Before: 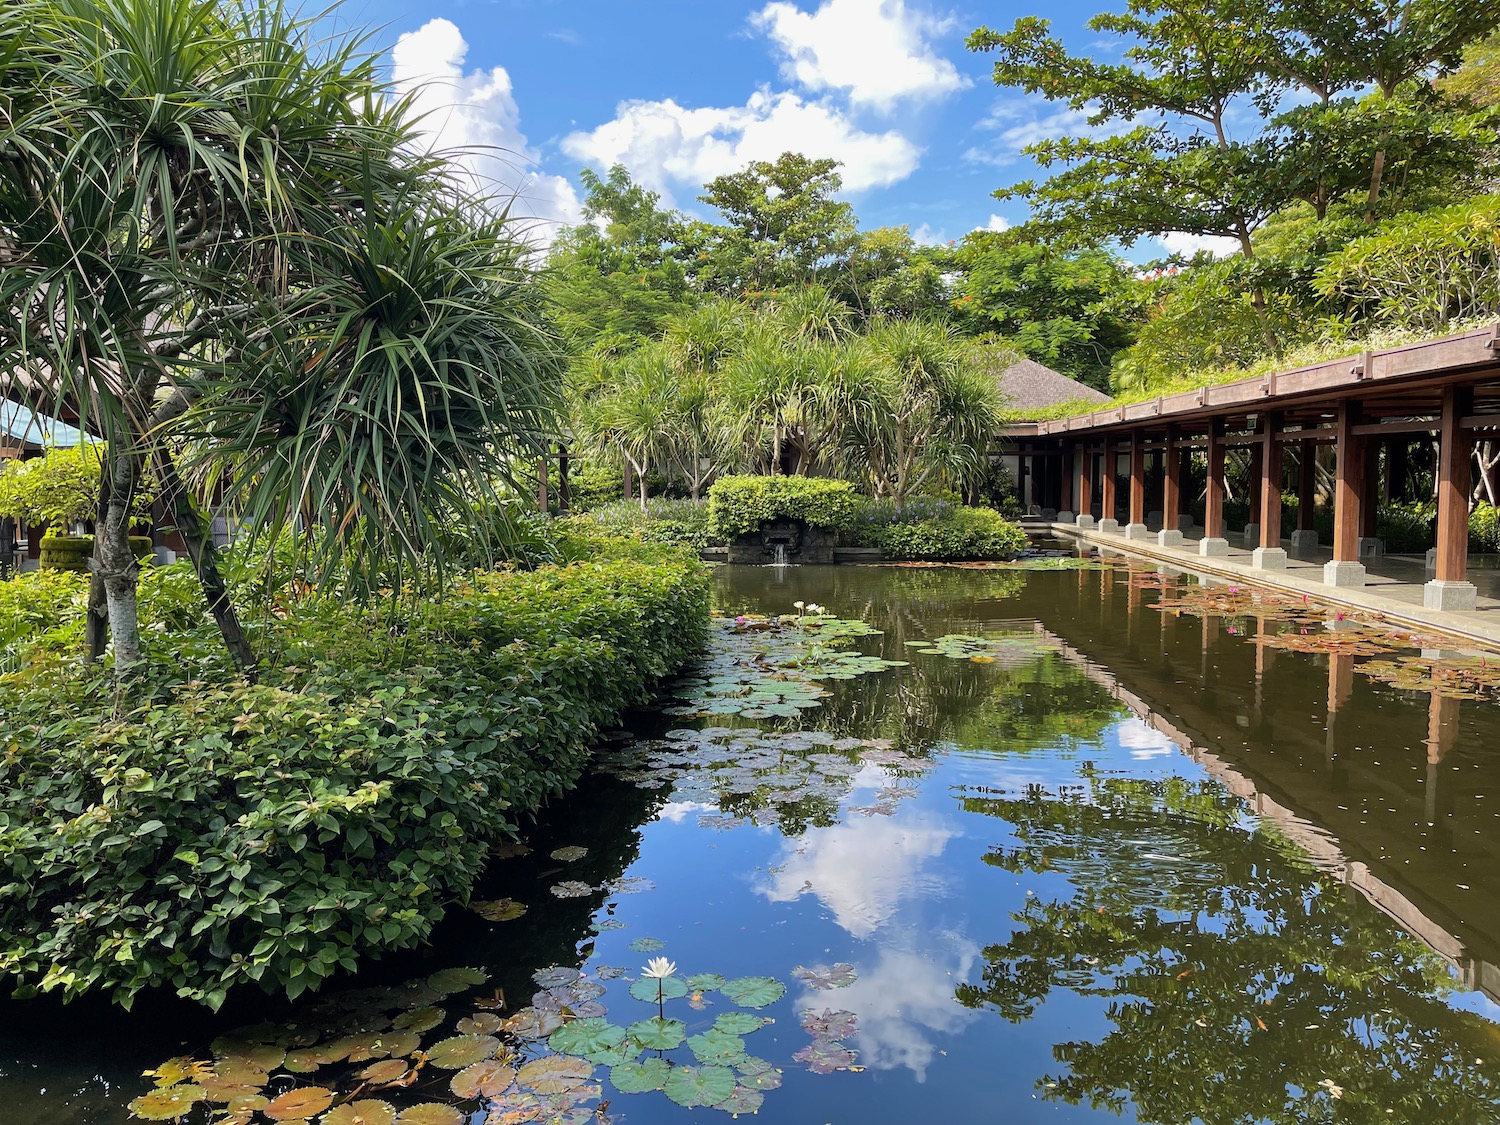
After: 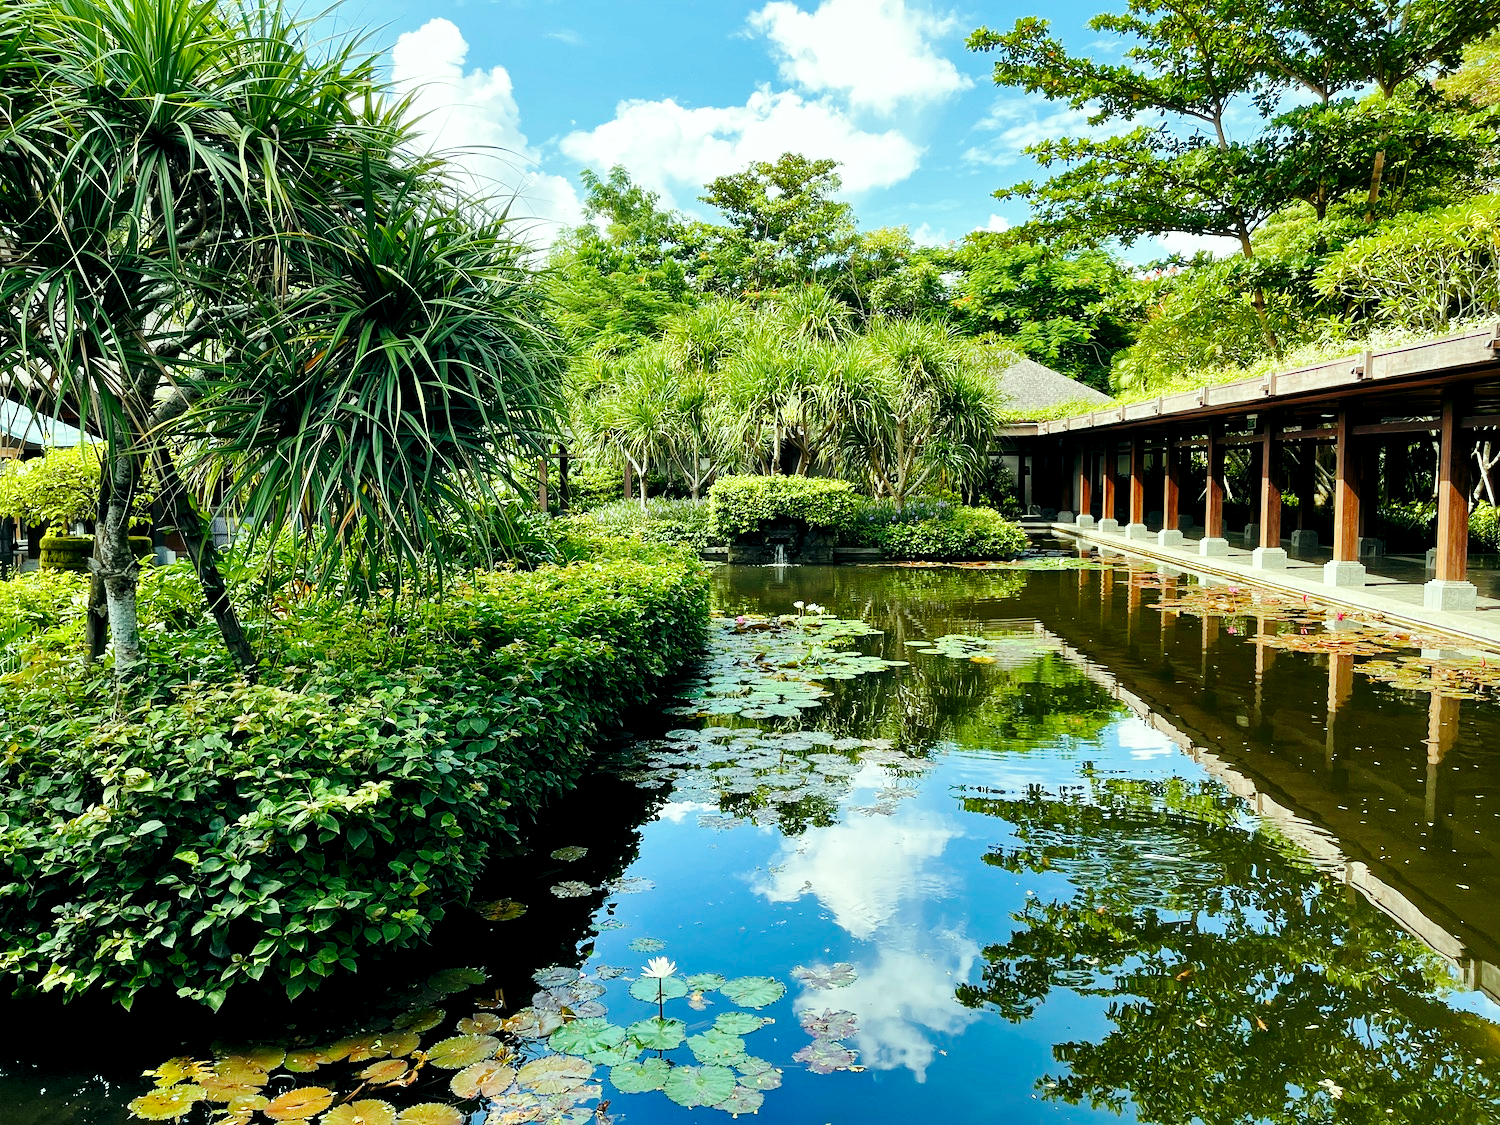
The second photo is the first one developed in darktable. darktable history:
local contrast: mode bilateral grid, contrast 20, coarseness 49, detail 119%, midtone range 0.2
color balance rgb: shadows lift › chroma 2.04%, shadows lift › hue 50.77°, highlights gain › luminance 15.426%, highlights gain › chroma 6.903%, highlights gain › hue 128.79°, global offset › luminance -0.344%, global offset › chroma 0.114%, global offset › hue 167.29°, perceptual saturation grading › global saturation 0.759%, perceptual saturation grading › highlights -15.825%, perceptual saturation grading › shadows 26.188%
base curve: curves: ch0 [(0, 0) (0.036, 0.025) (0.121, 0.166) (0.206, 0.329) (0.605, 0.79) (1, 1)], preserve colors none
